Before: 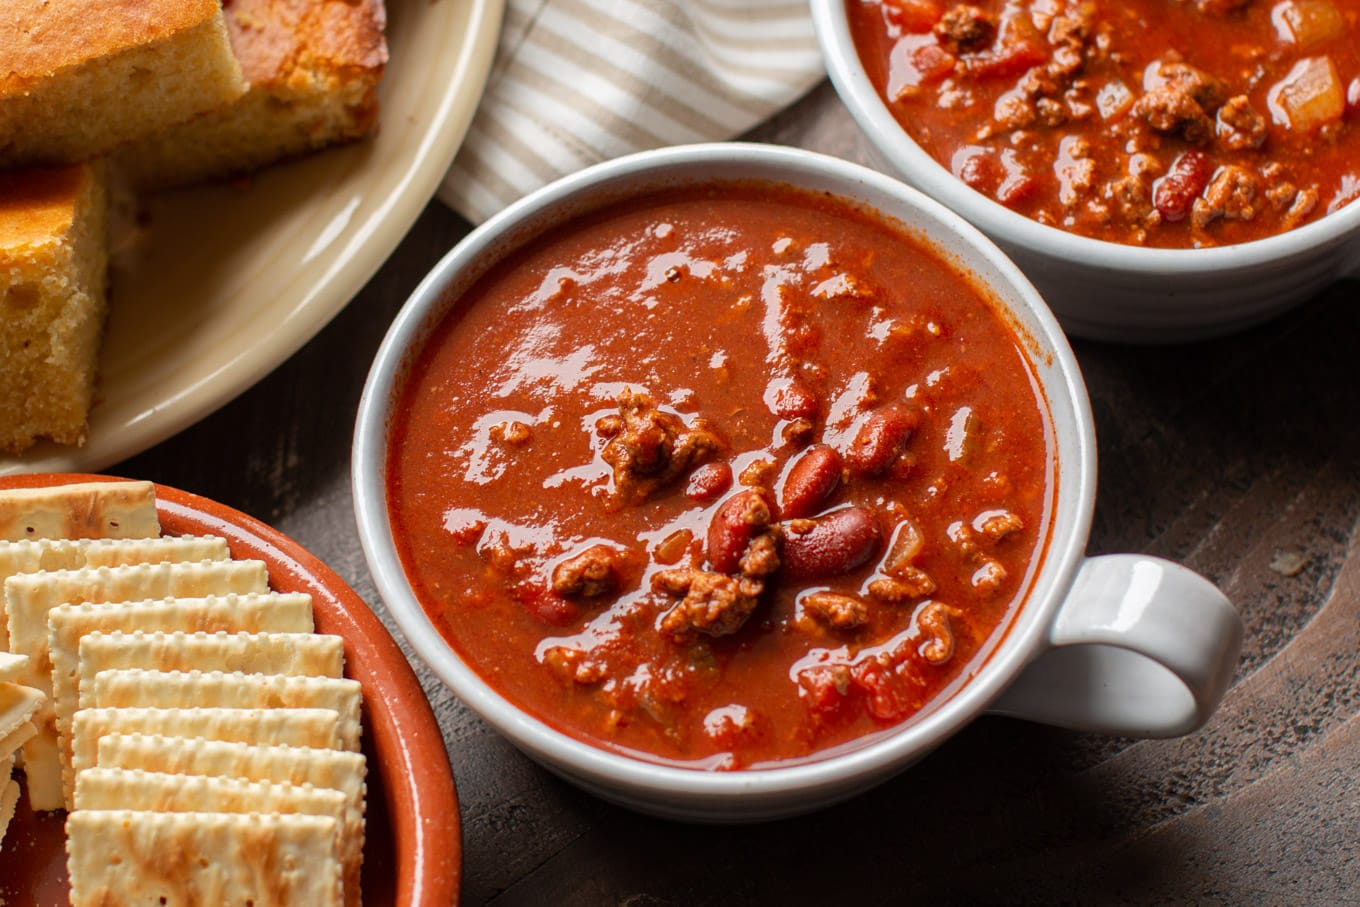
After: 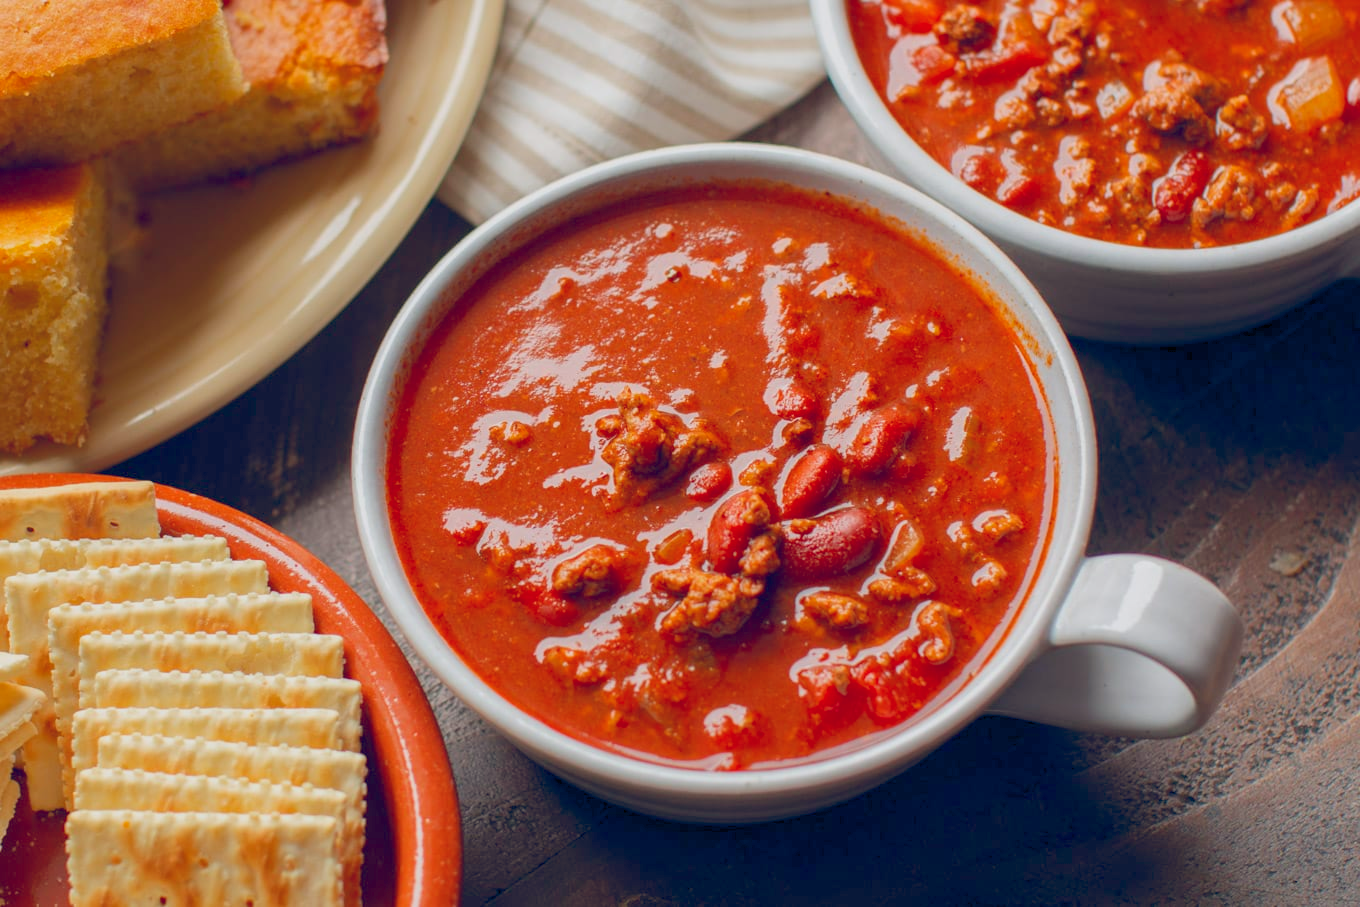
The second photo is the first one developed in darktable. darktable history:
color balance rgb: global offset › chroma 0.097%, global offset › hue 250.04°, perceptual saturation grading › global saturation 9.561%, perceptual brilliance grading › global brilliance 9.419%, contrast -29.44%
